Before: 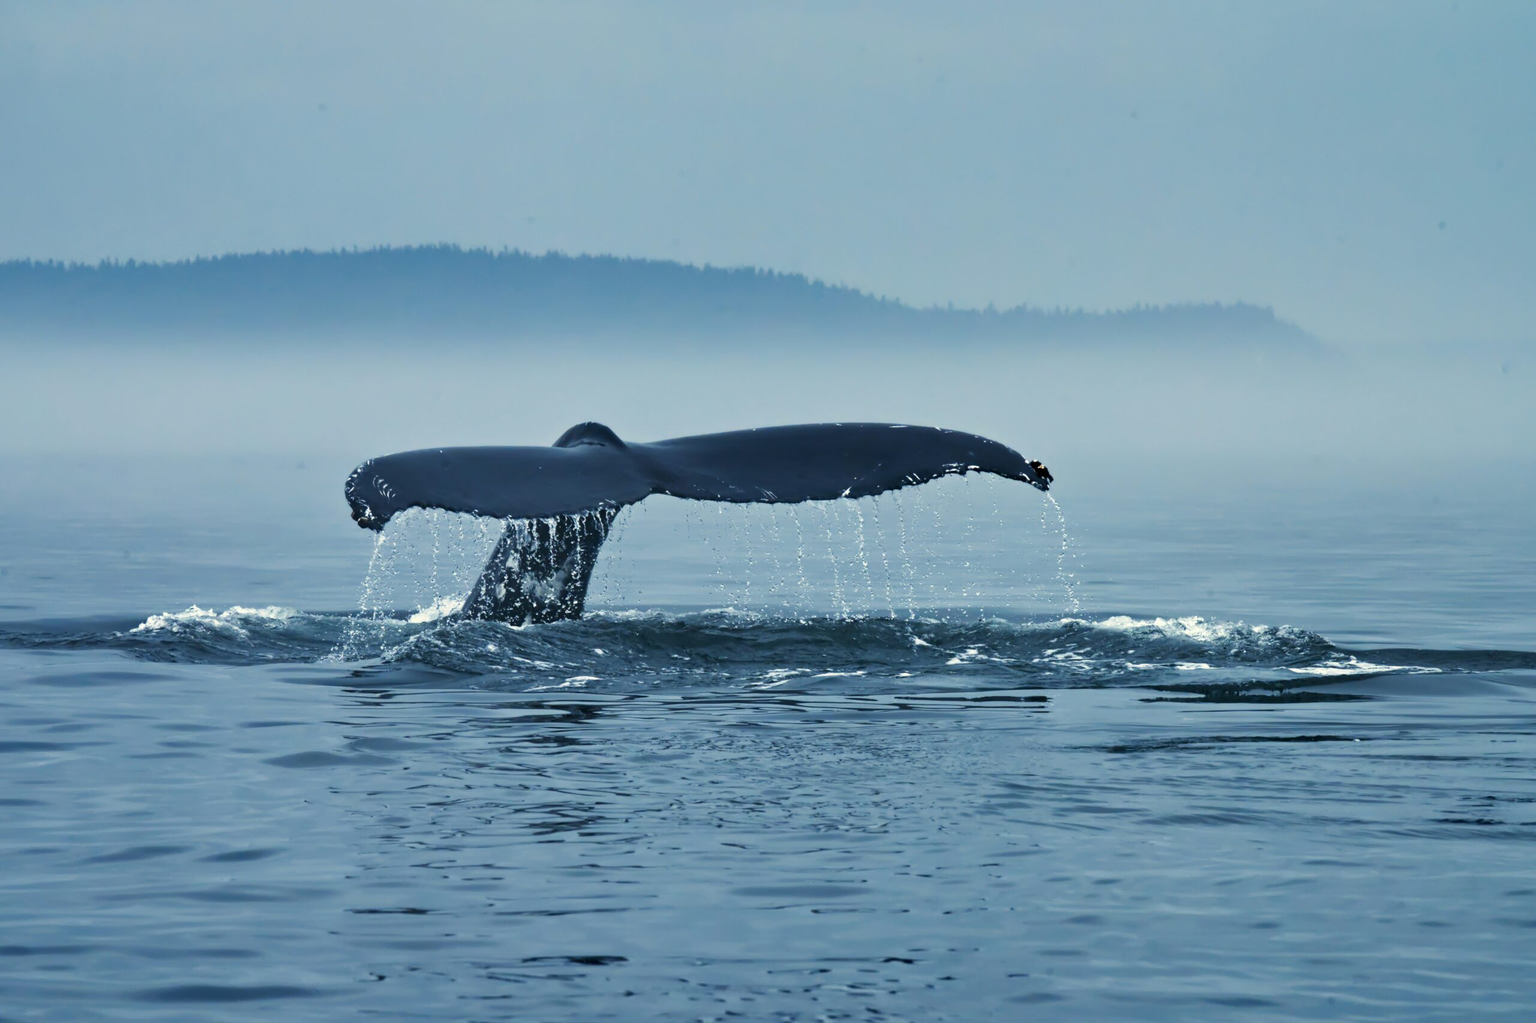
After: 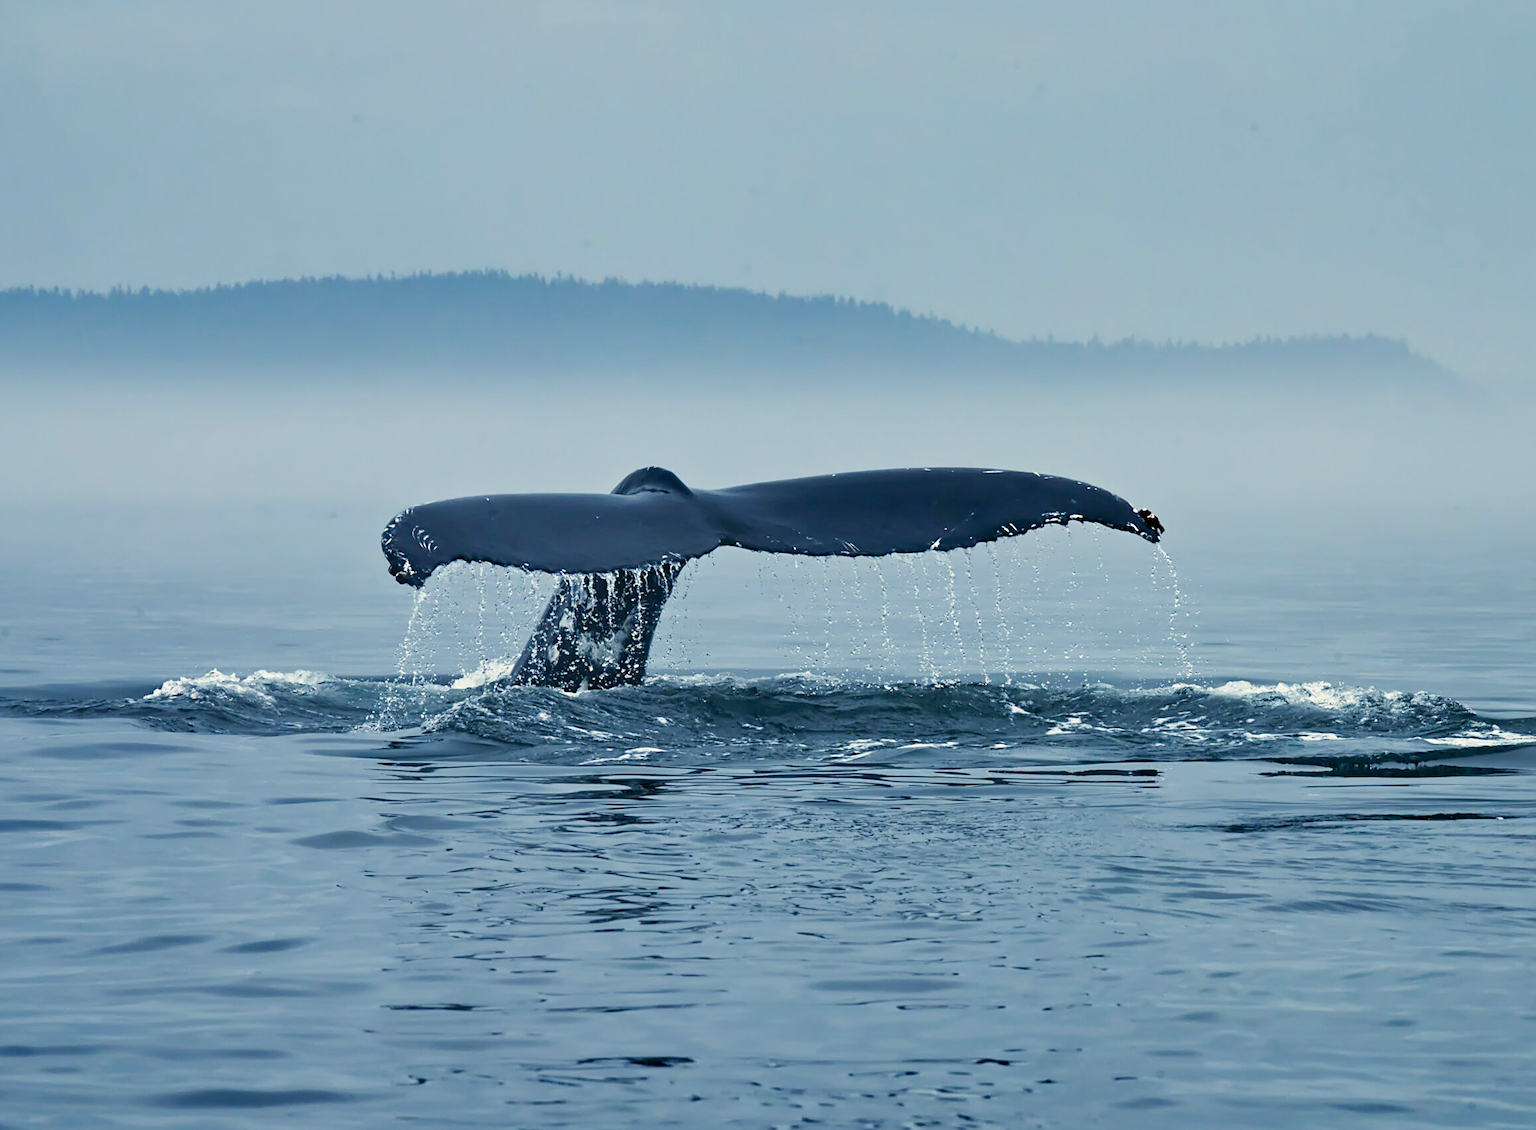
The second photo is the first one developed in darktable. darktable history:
sharpen: on, module defaults
crop: right 9.499%, bottom 0.044%
tone curve: curves: ch0 [(0, 0) (0.07, 0.052) (0.23, 0.254) (0.486, 0.53) (0.822, 0.825) (0.994, 0.955)]; ch1 [(0, 0) (0.226, 0.261) (0.379, 0.442) (0.469, 0.472) (0.495, 0.495) (0.514, 0.504) (0.561, 0.568) (0.59, 0.612) (1, 1)]; ch2 [(0, 0) (0.269, 0.299) (0.459, 0.441) (0.498, 0.499) (0.523, 0.52) (0.586, 0.569) (0.635, 0.617) (0.659, 0.681) (0.718, 0.764) (1, 1)], preserve colors none
